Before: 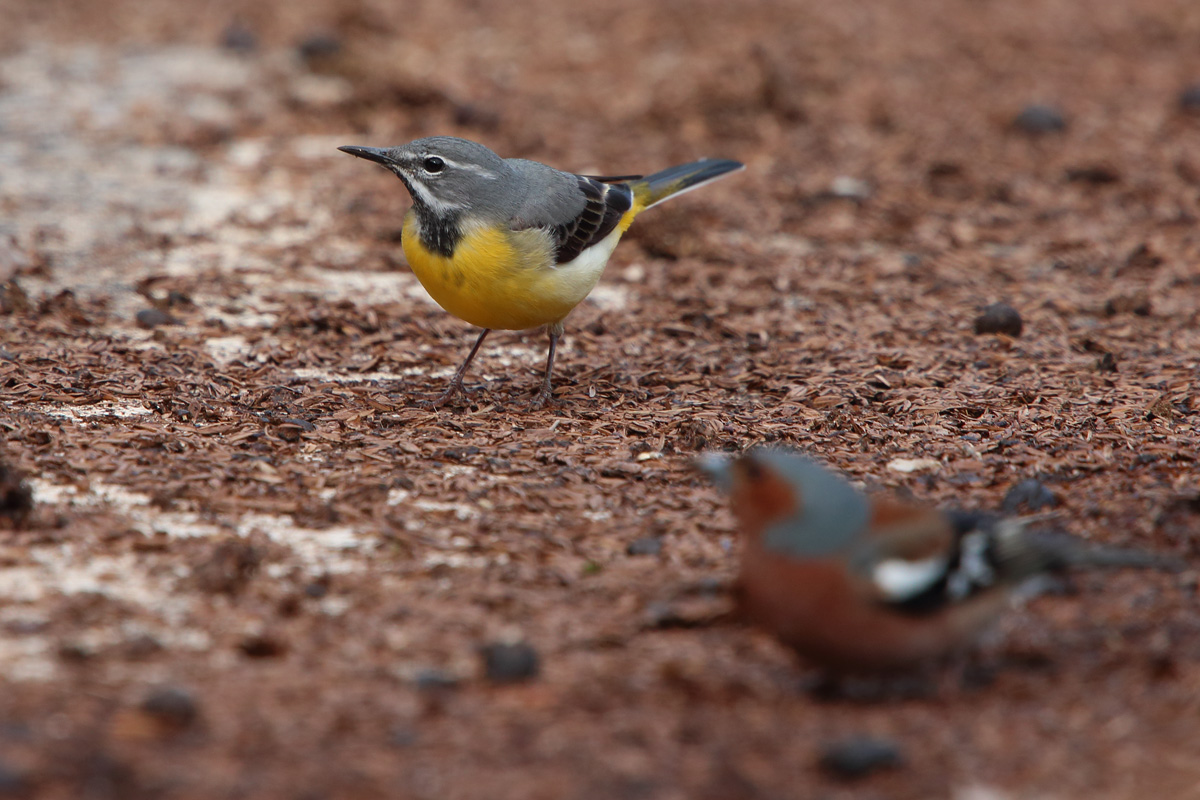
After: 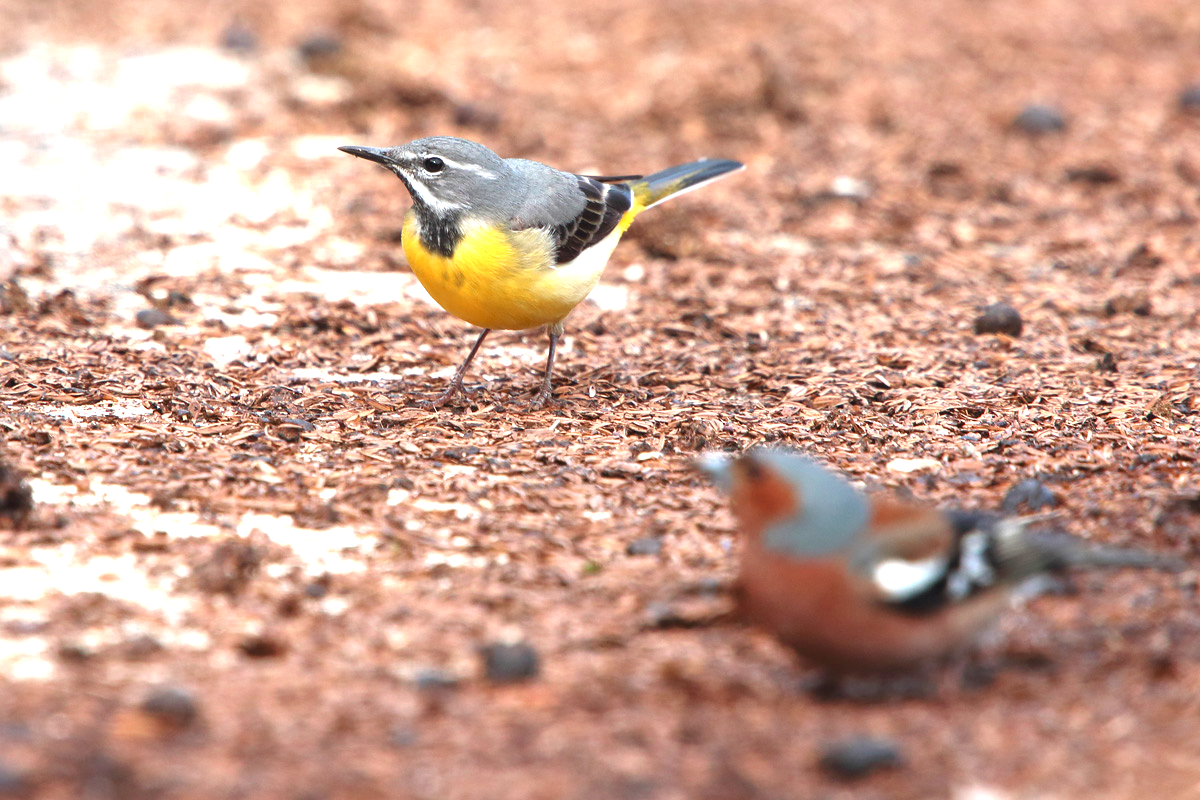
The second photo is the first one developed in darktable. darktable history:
exposure: black level correction 0, exposure 1.63 EV, compensate exposure bias true, compensate highlight preservation false
